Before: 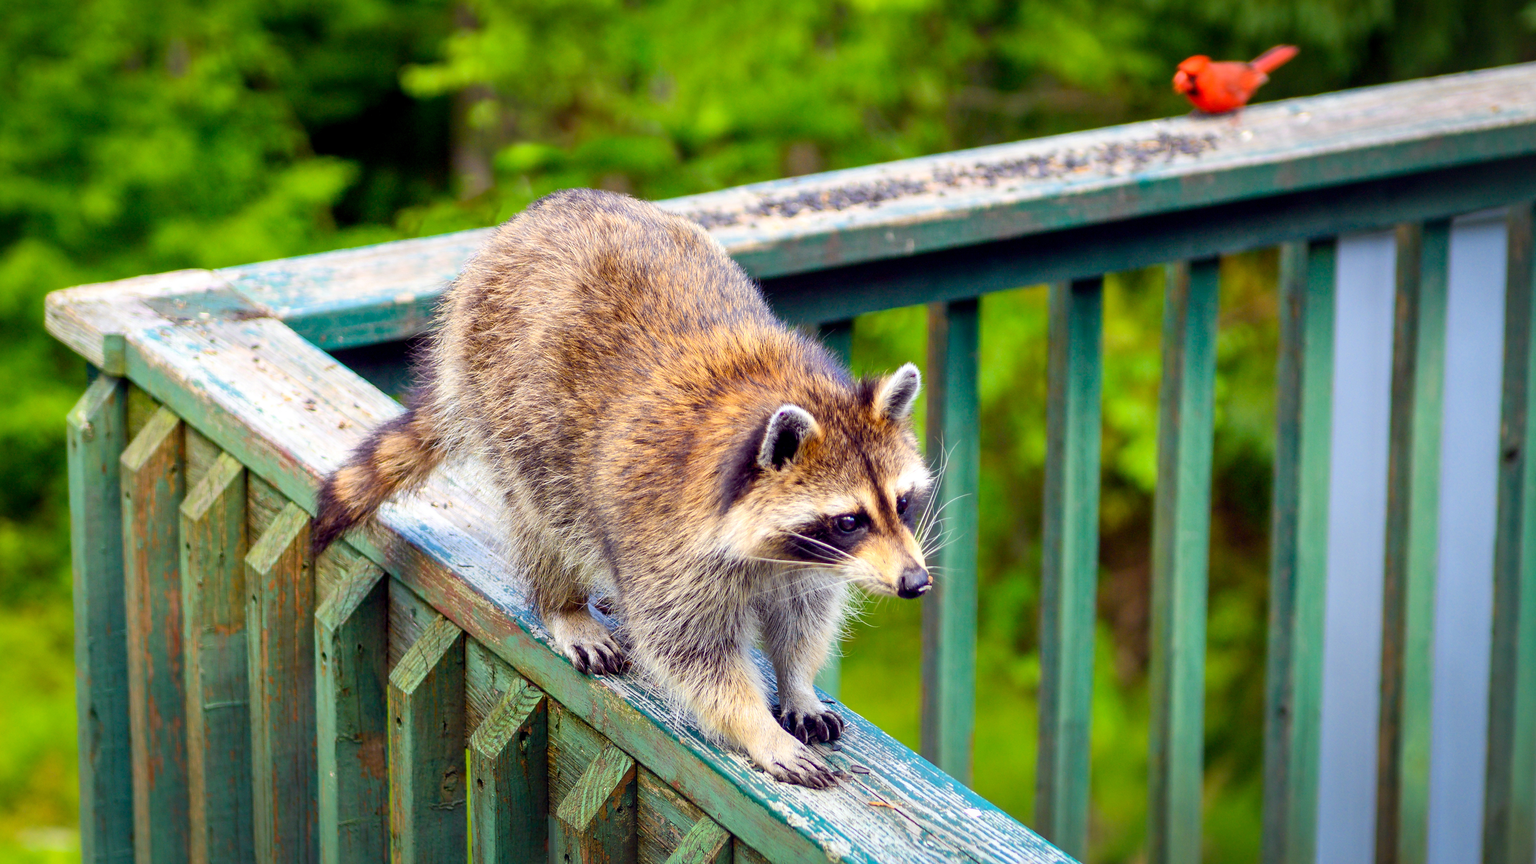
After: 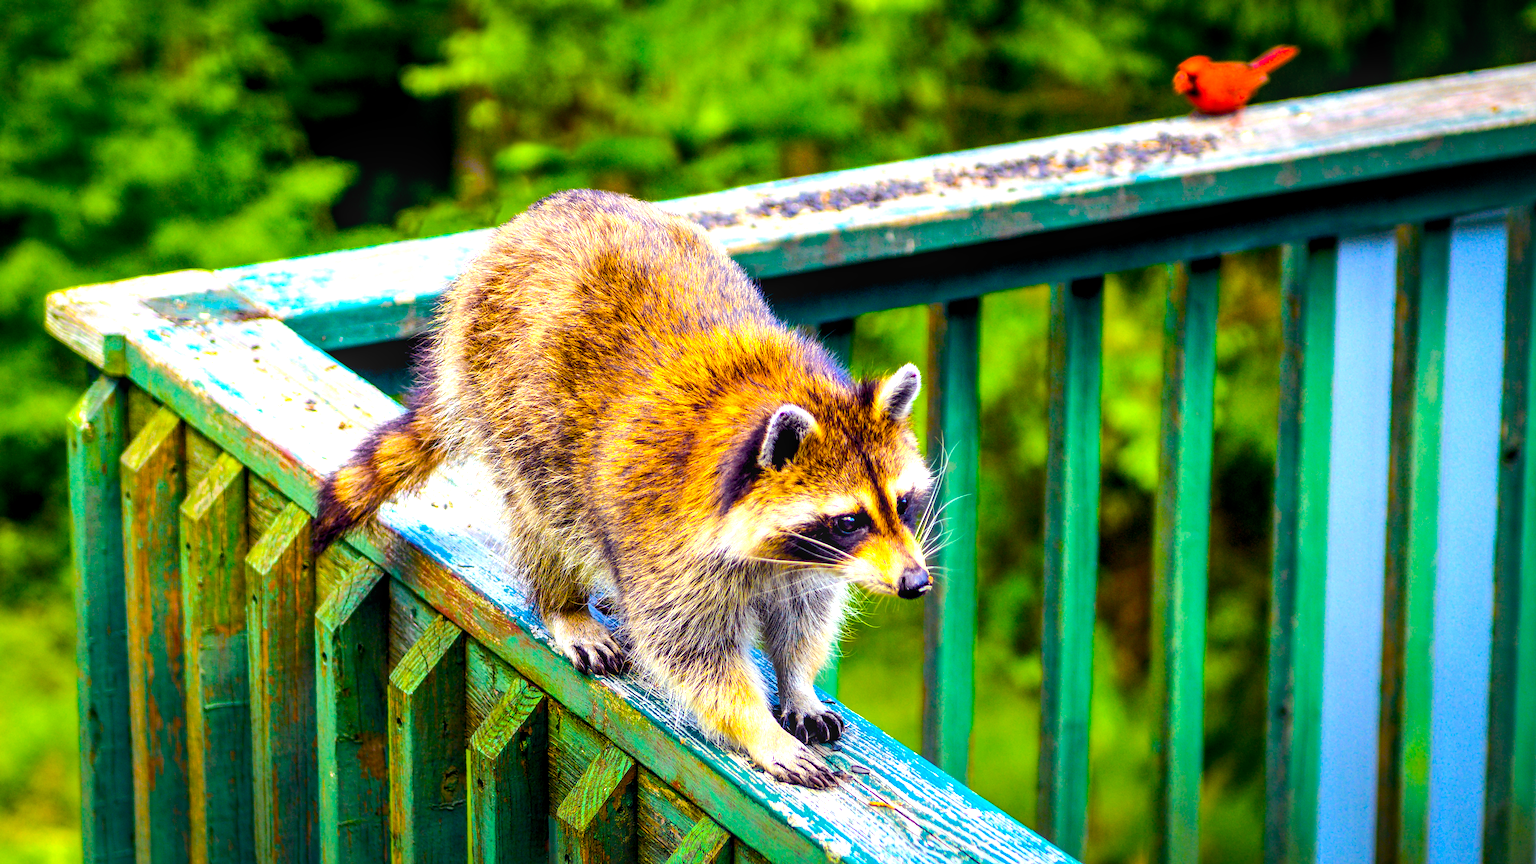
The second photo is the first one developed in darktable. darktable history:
color balance rgb: global offset › luminance -0.342%, global offset › chroma 0.114%, global offset › hue 165.05°, perceptual saturation grading › global saturation 50.688%, perceptual brilliance grading › highlights 17.057%, perceptual brilliance grading › mid-tones 30.835%, perceptual brilliance grading › shadows -31.146%, global vibrance 50.234%
local contrast: on, module defaults
